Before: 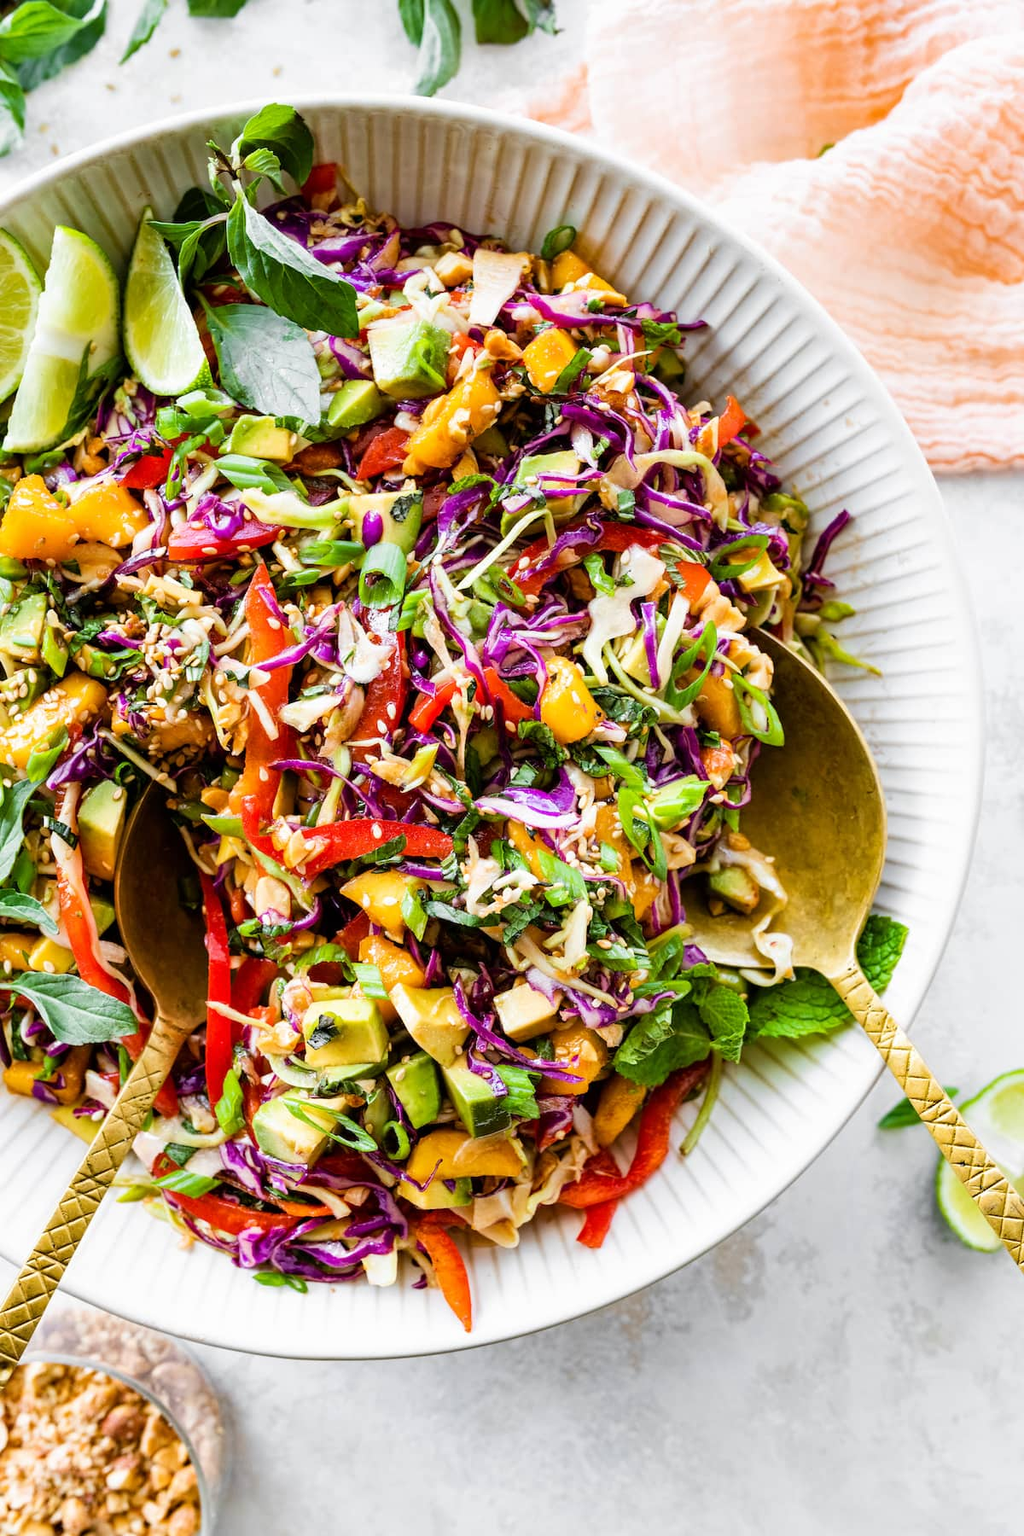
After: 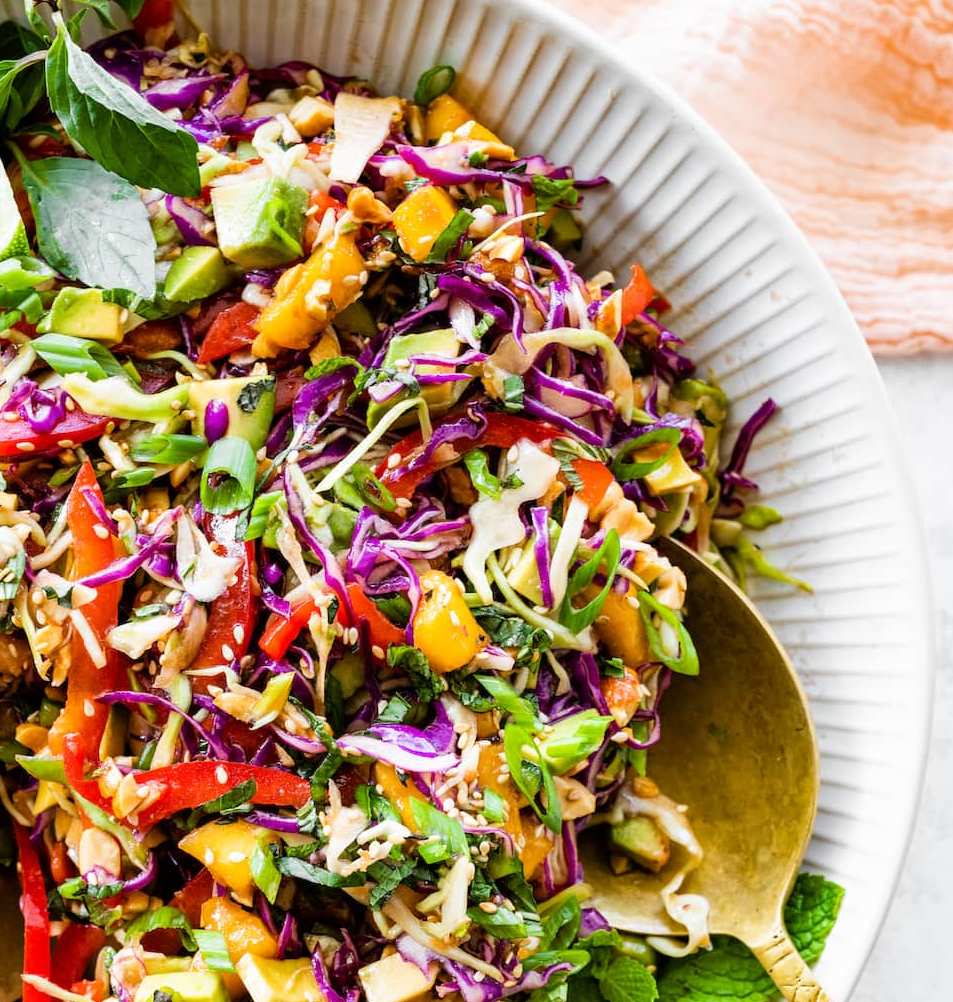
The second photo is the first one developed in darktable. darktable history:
crop: left 18.38%, top 11.092%, right 2.134%, bottom 33.217%
